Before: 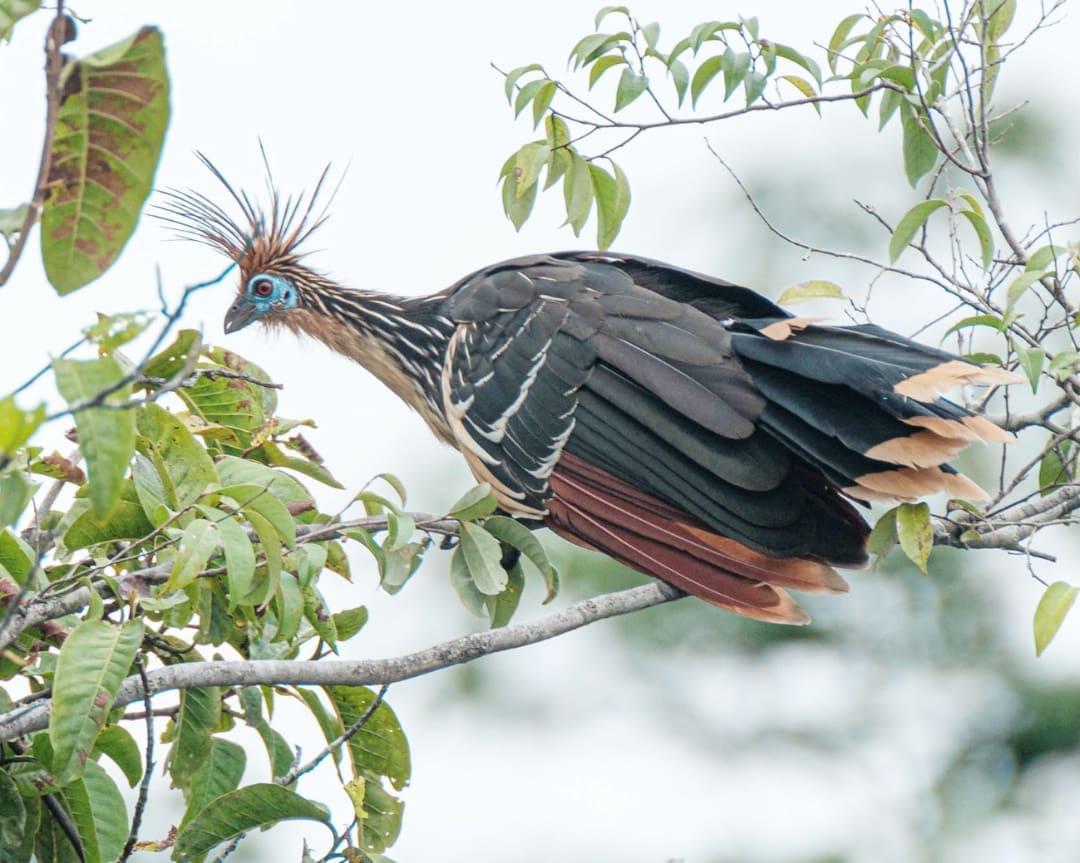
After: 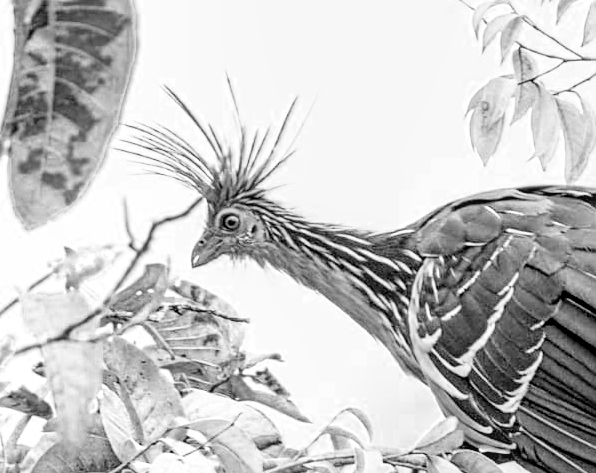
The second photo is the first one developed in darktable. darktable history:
color zones: curves: ch0 [(0.002, 0.429) (0.121, 0.212) (0.198, 0.113) (0.276, 0.344) (0.331, 0.541) (0.41, 0.56) (0.482, 0.289) (0.619, 0.227) (0.721, 0.18) (0.821, 0.435) (0.928, 0.555) (1, 0.587)]; ch1 [(0, 0) (0.143, 0) (0.286, 0) (0.429, 0) (0.571, 0) (0.714, 0) (0.857, 0)]
exposure: black level correction 0.011, exposure 1.079 EV, compensate highlight preservation false
filmic rgb: black relative exposure -5.06 EV, white relative exposure 3.96 EV, threshold 2.96 EV, hardness 2.89, contrast 1.297, enable highlight reconstruction true
crop and rotate: left 3.065%, top 7.681%, right 41.724%, bottom 37.473%
sharpen: on, module defaults
local contrast: detail 130%
